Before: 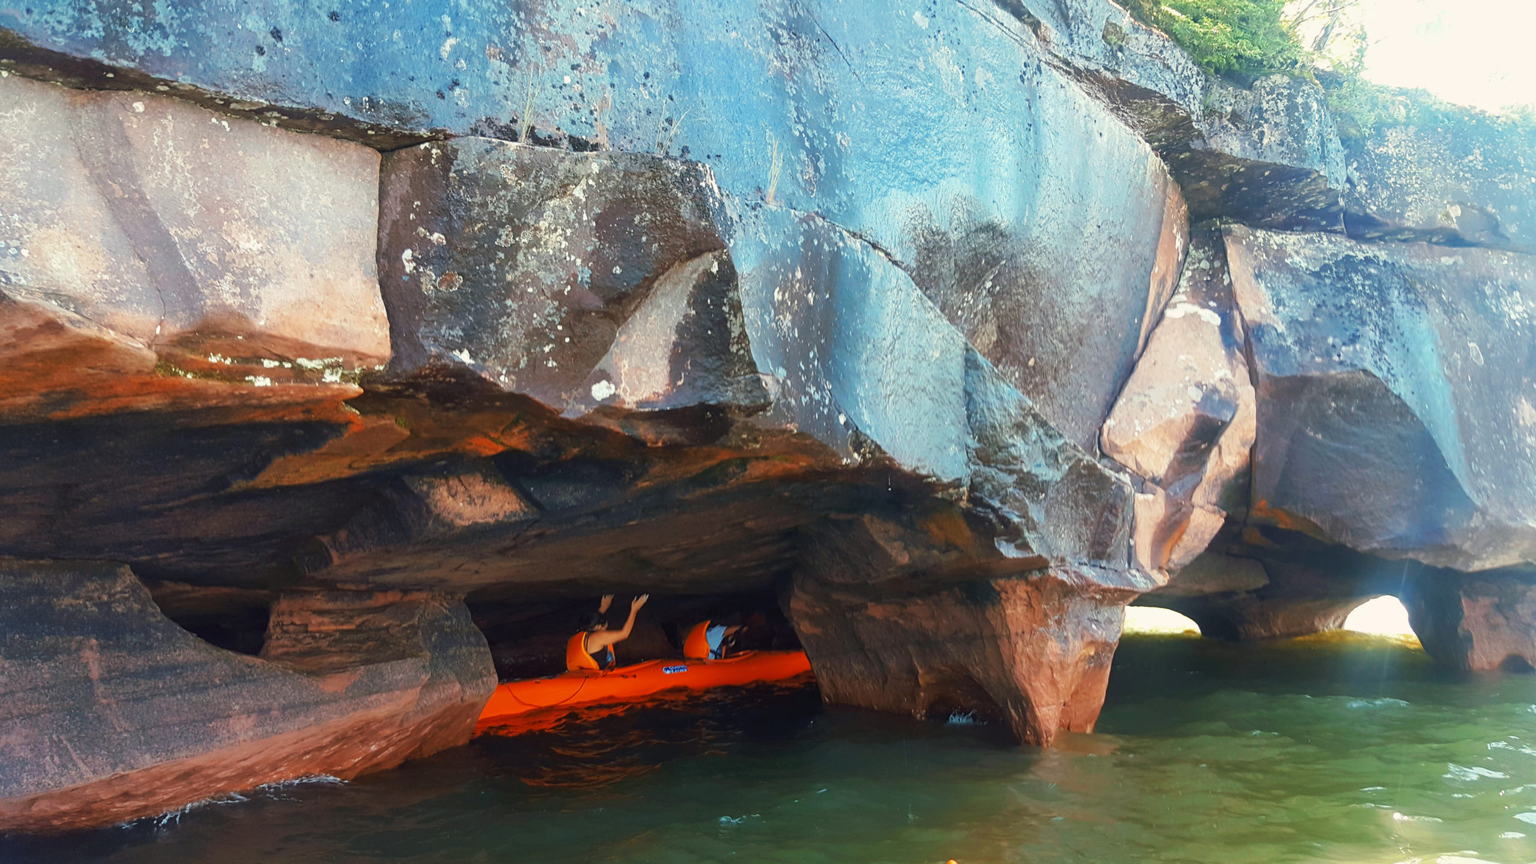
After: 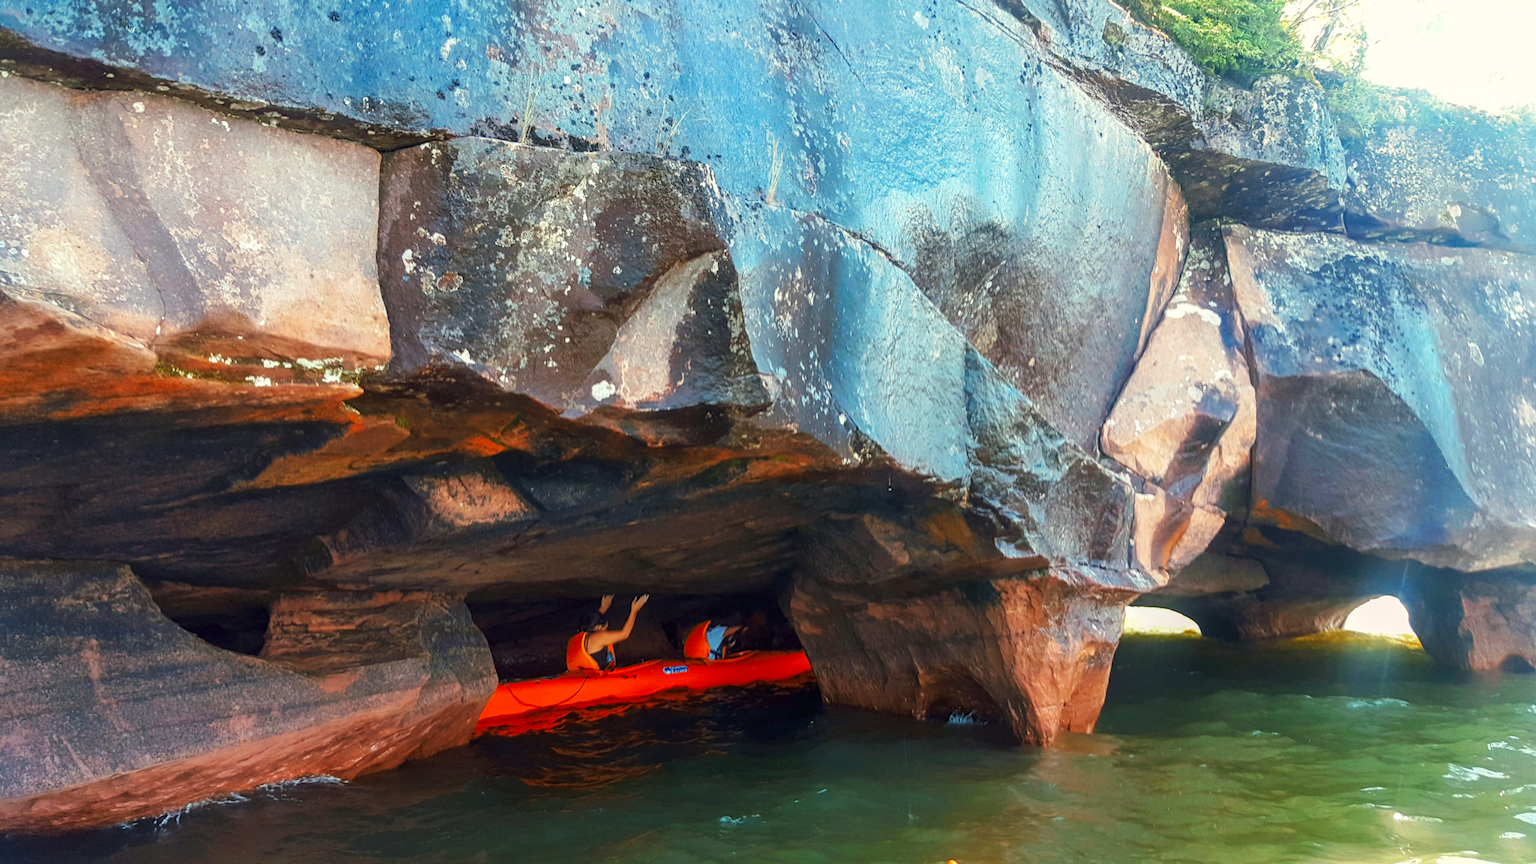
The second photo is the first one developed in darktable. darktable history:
grain: coarseness 0.09 ISO, strength 10%
local contrast: on, module defaults
contrast brightness saturation: saturation 0.18
